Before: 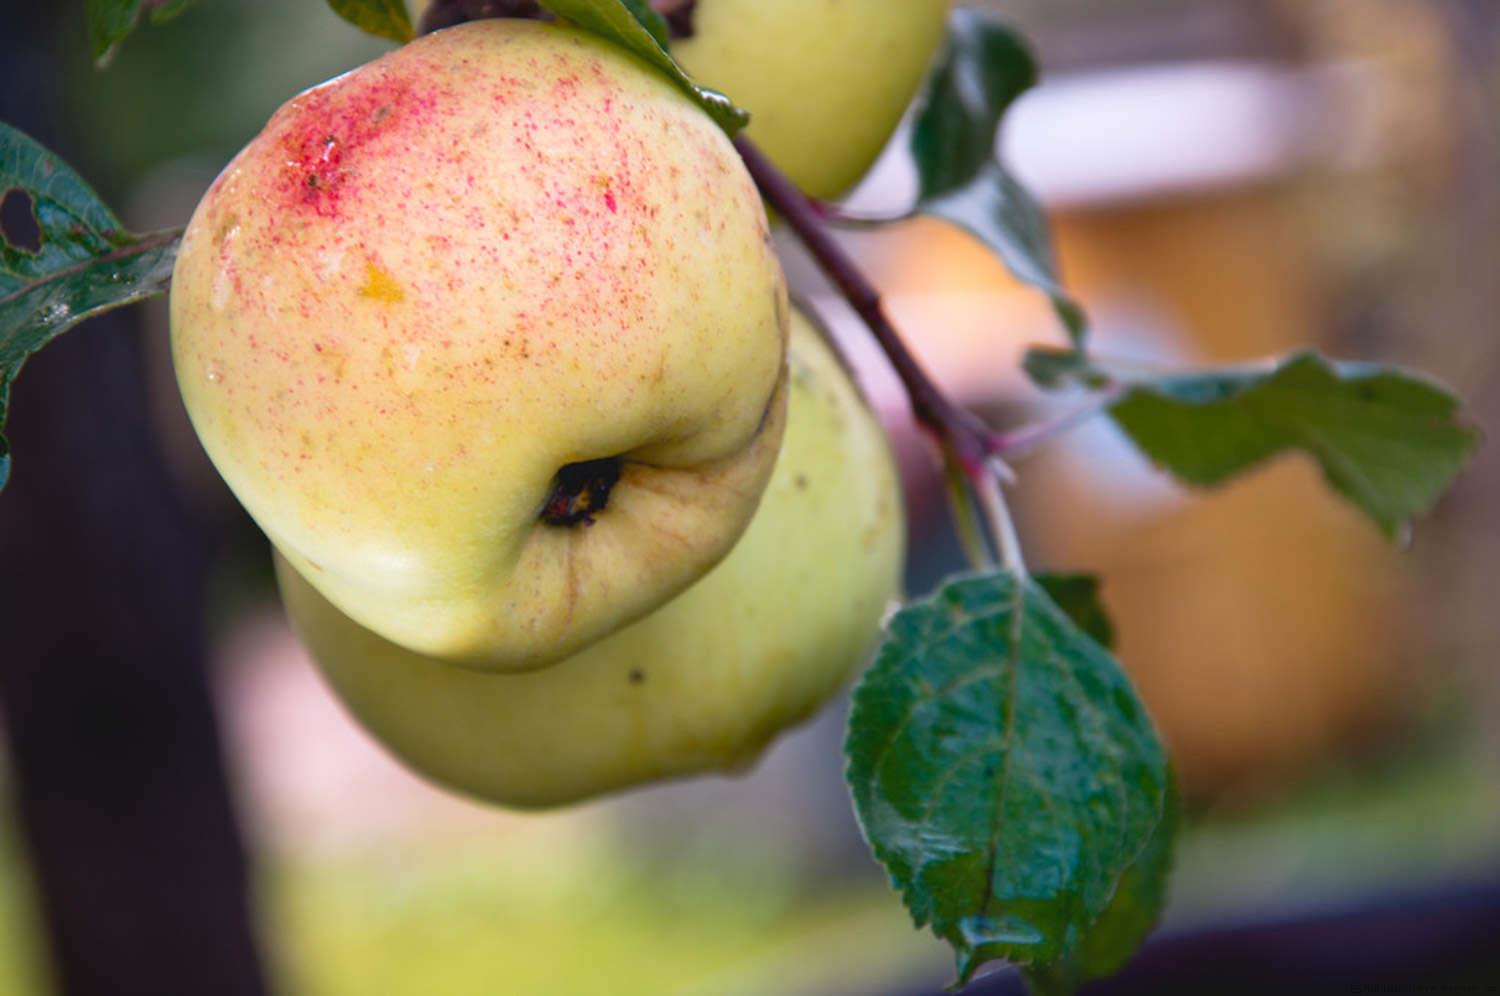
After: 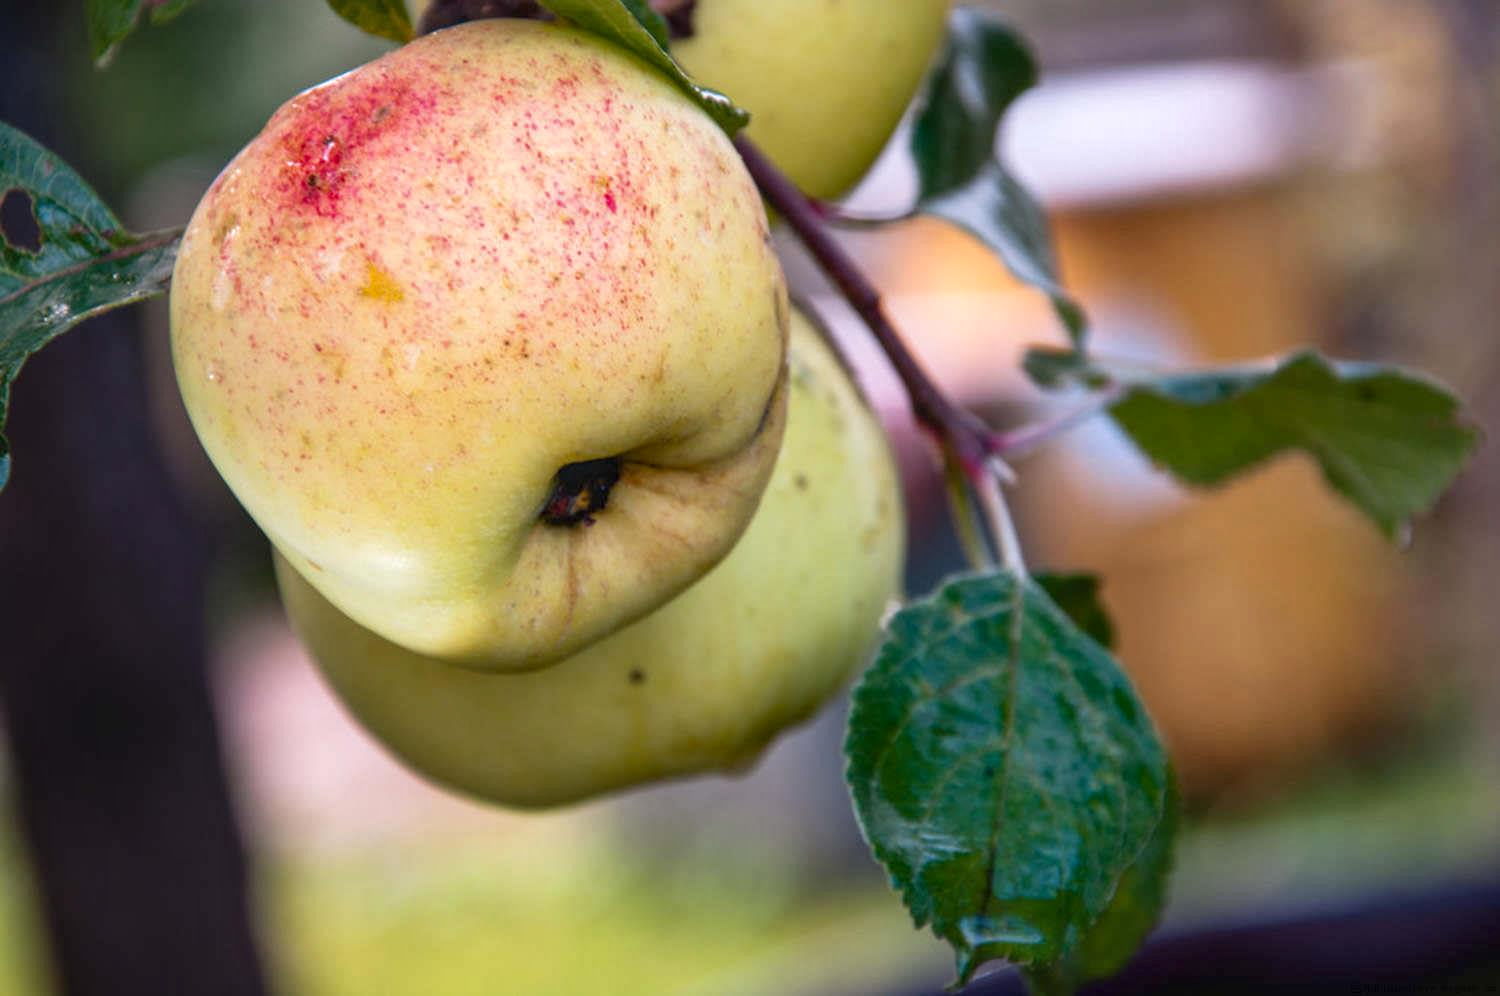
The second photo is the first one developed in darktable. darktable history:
local contrast: highlights 53%, shadows 53%, detail 130%, midtone range 0.455
